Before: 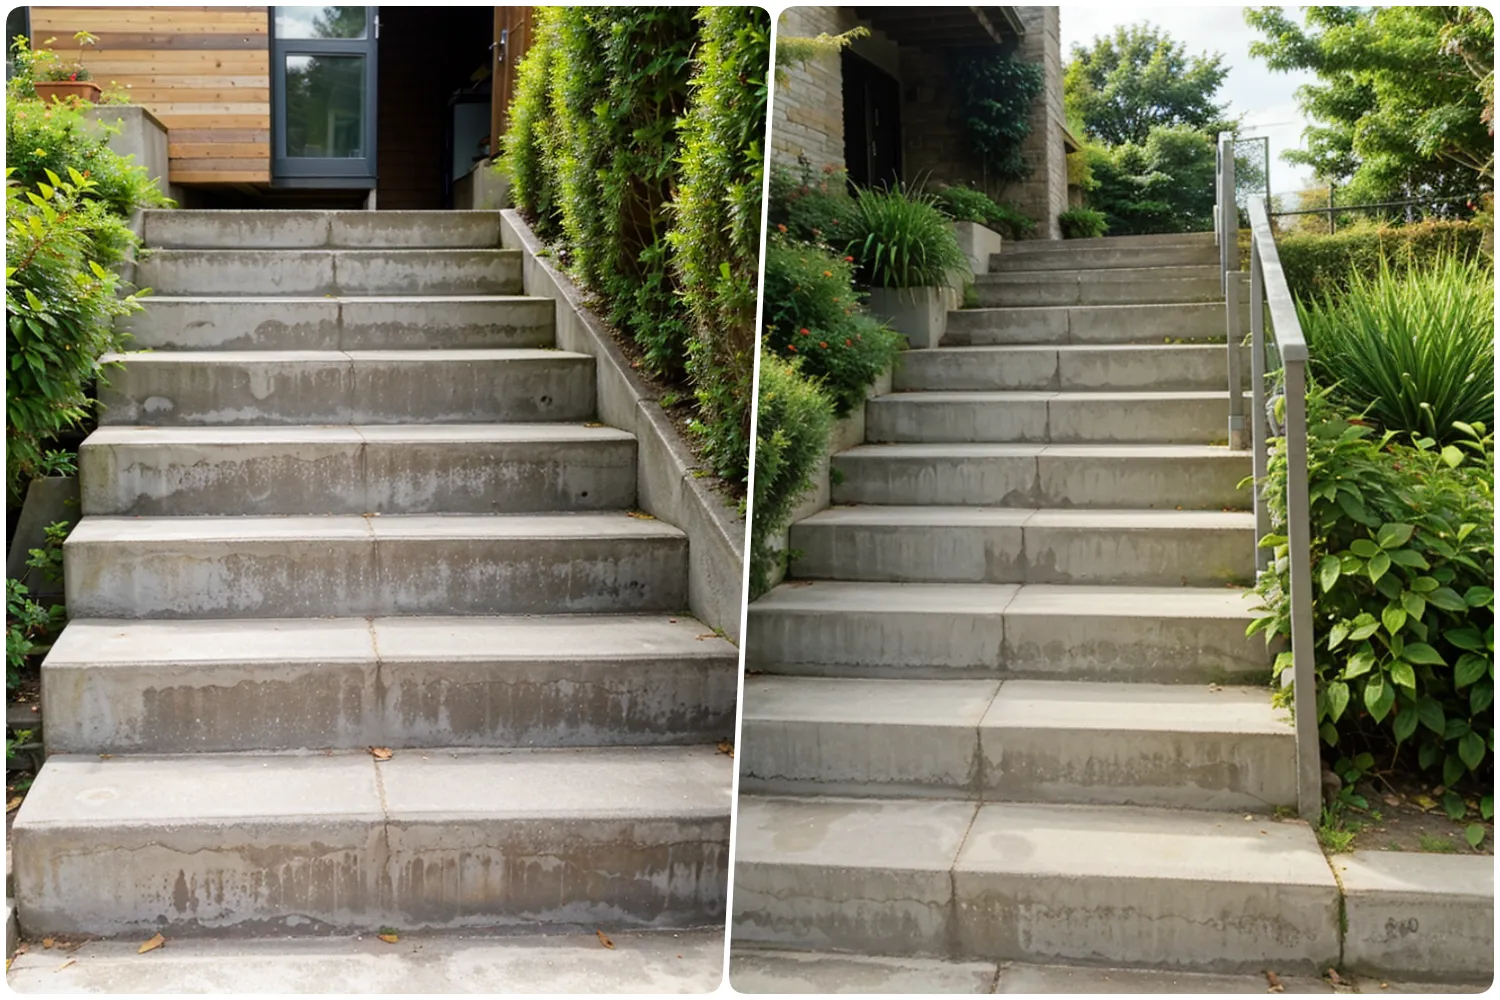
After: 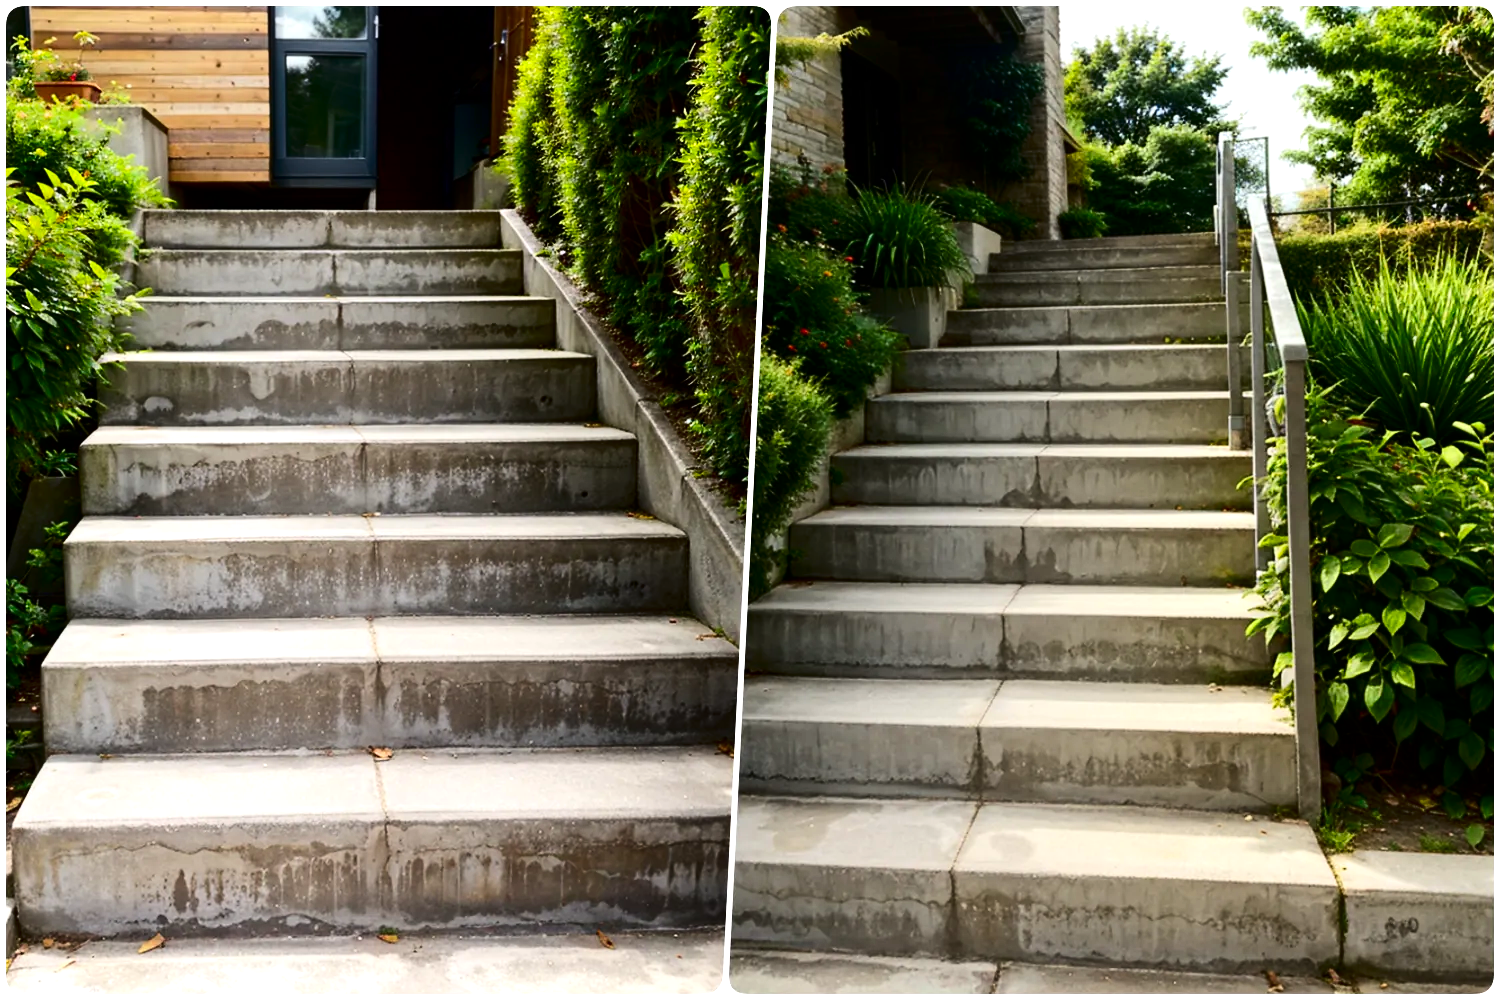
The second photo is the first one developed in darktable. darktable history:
tone equalizer: -8 EV -0.383 EV, -7 EV -0.377 EV, -6 EV -0.334 EV, -5 EV -0.244 EV, -3 EV 0.191 EV, -2 EV 0.312 EV, -1 EV 0.38 EV, +0 EV 0.397 EV, edges refinement/feathering 500, mask exposure compensation -1.57 EV, preserve details no
contrast brightness saturation: contrast 0.217, brightness -0.184, saturation 0.243
